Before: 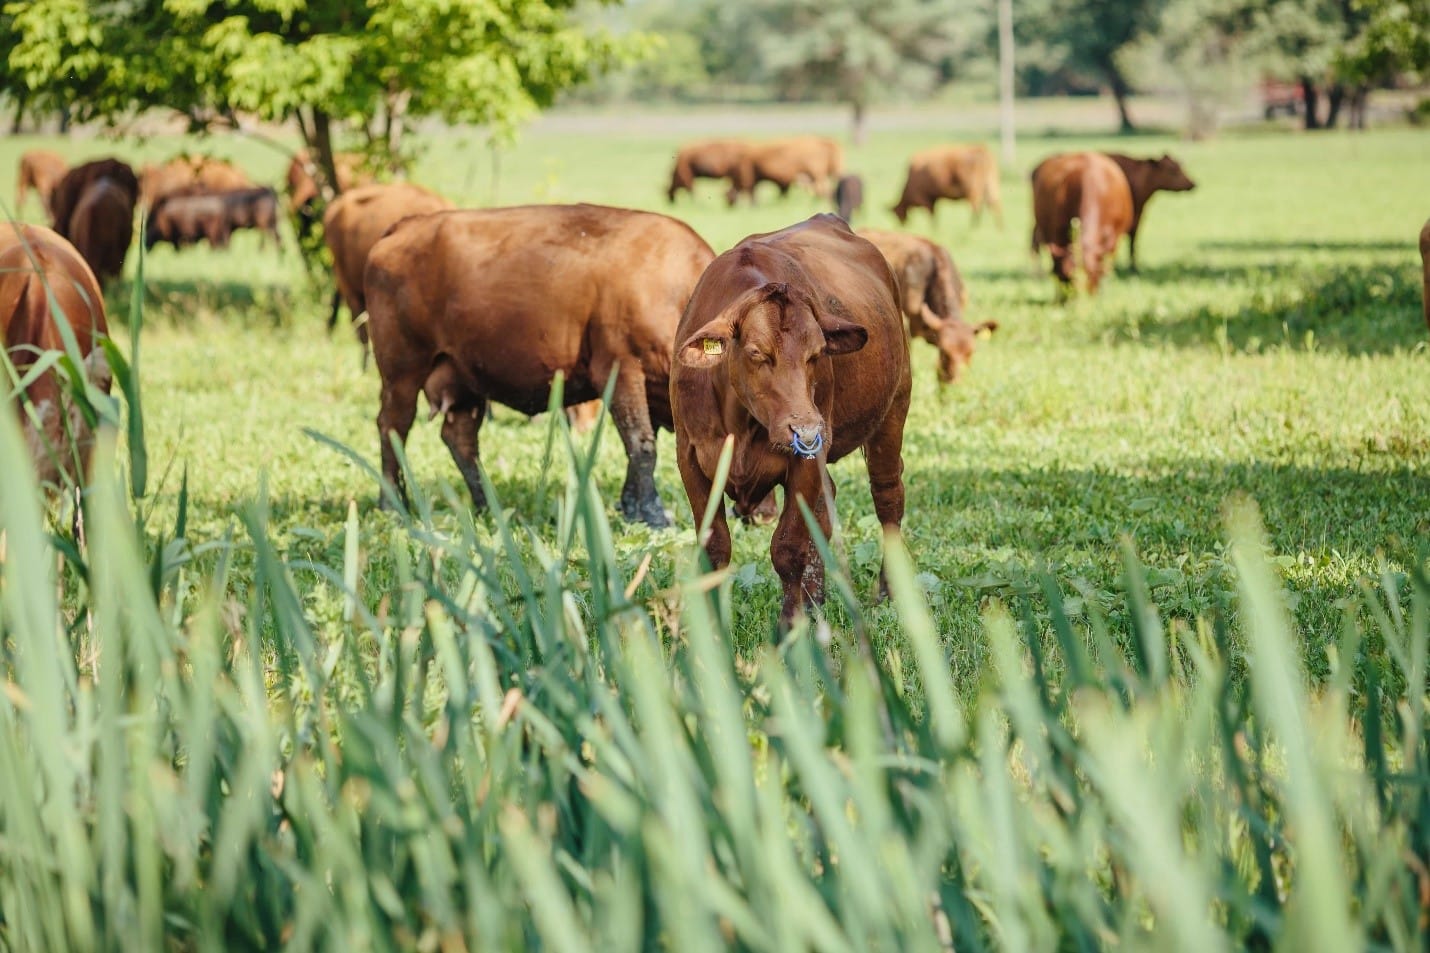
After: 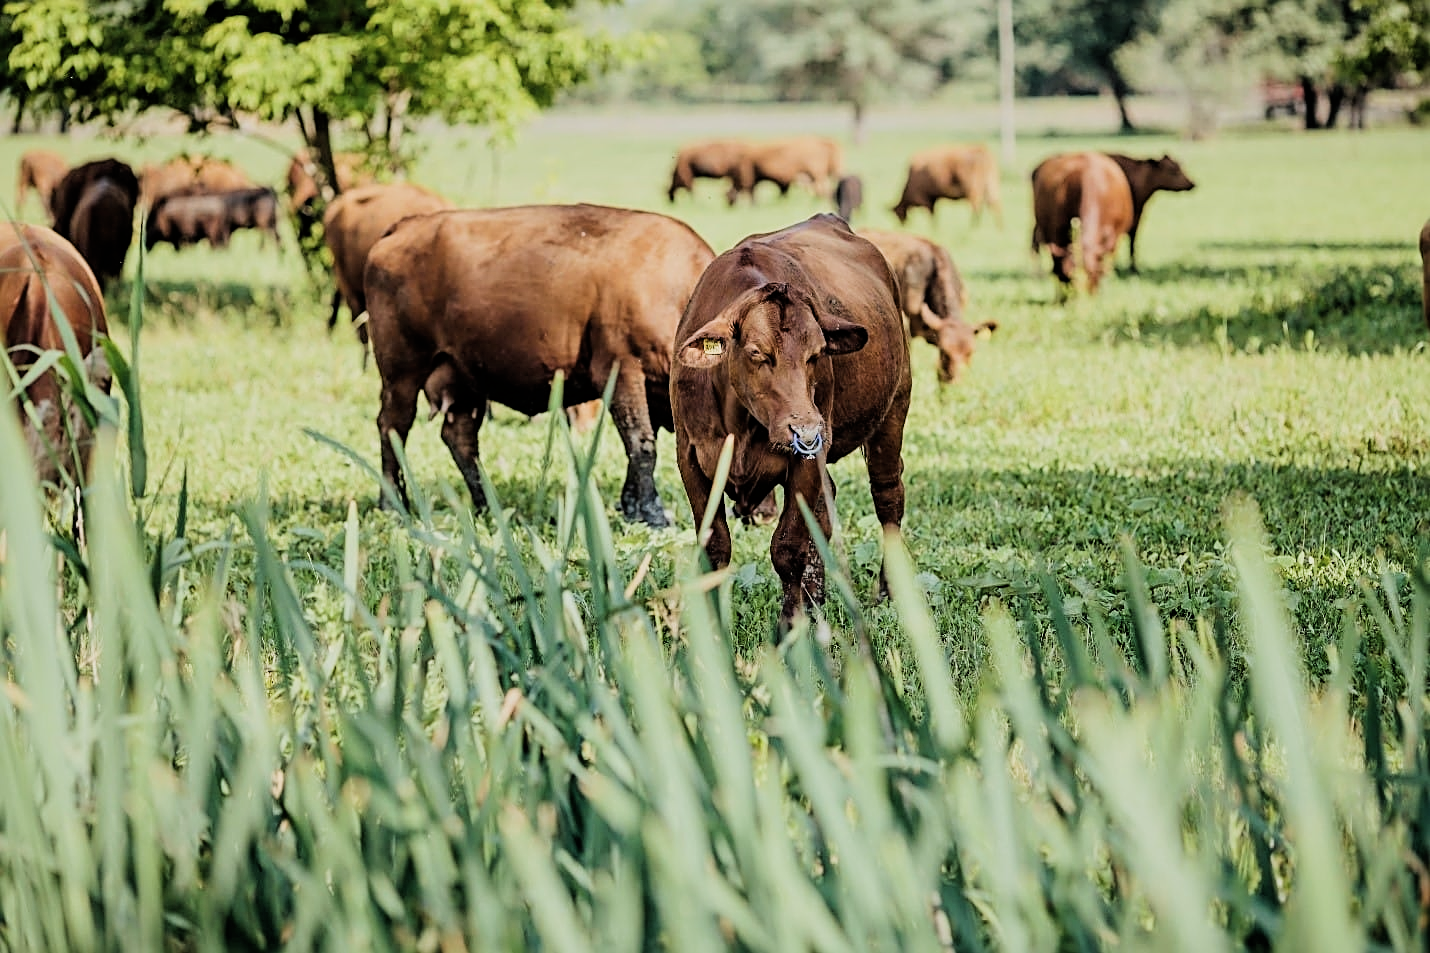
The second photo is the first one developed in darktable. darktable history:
filmic rgb: black relative exposure -5.08 EV, white relative exposure 3.98 EV, threshold 3.05 EV, hardness 2.9, contrast 1.298, highlights saturation mix -29.2%, enable highlight reconstruction true
contrast brightness saturation: saturation -0.088
sharpen: radius 2.534, amount 0.62
